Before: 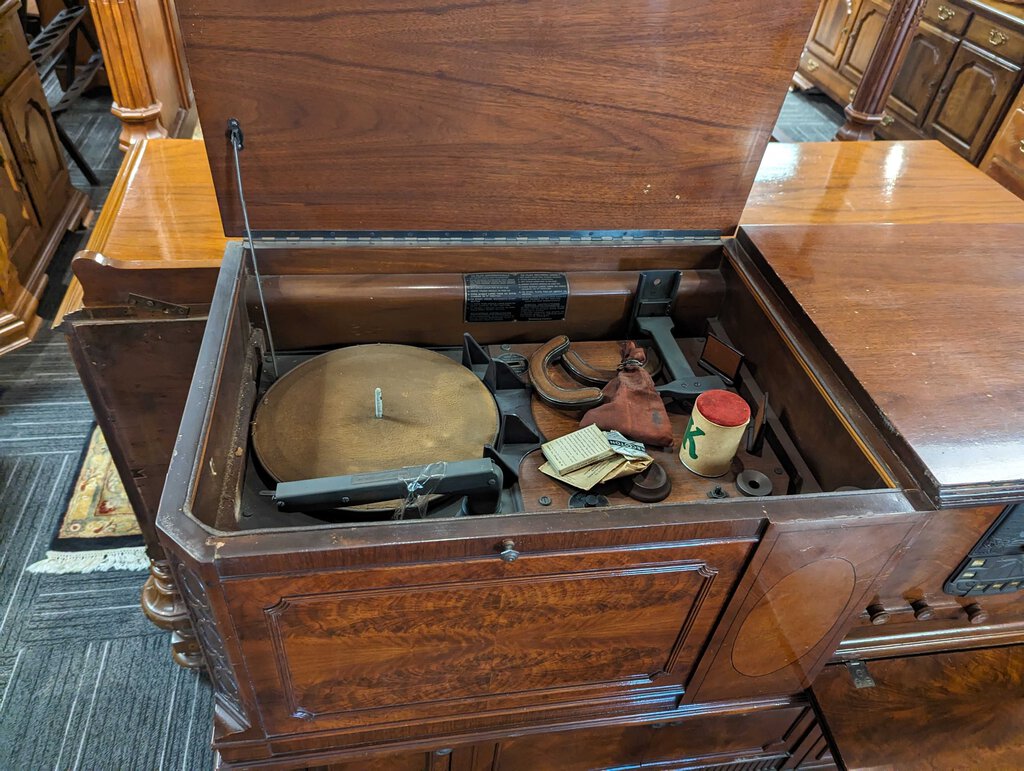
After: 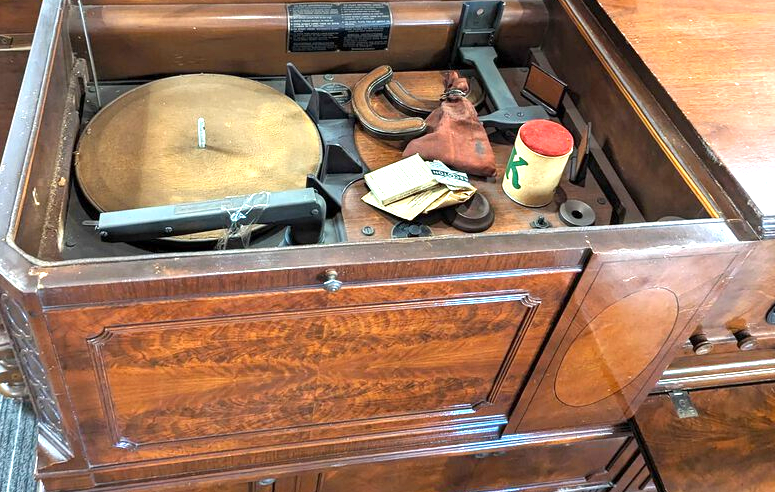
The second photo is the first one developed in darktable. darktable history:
exposure: exposure 1.5 EV, compensate highlight preservation false
crop and rotate: left 17.299%, top 35.115%, right 7.015%, bottom 1.024%
